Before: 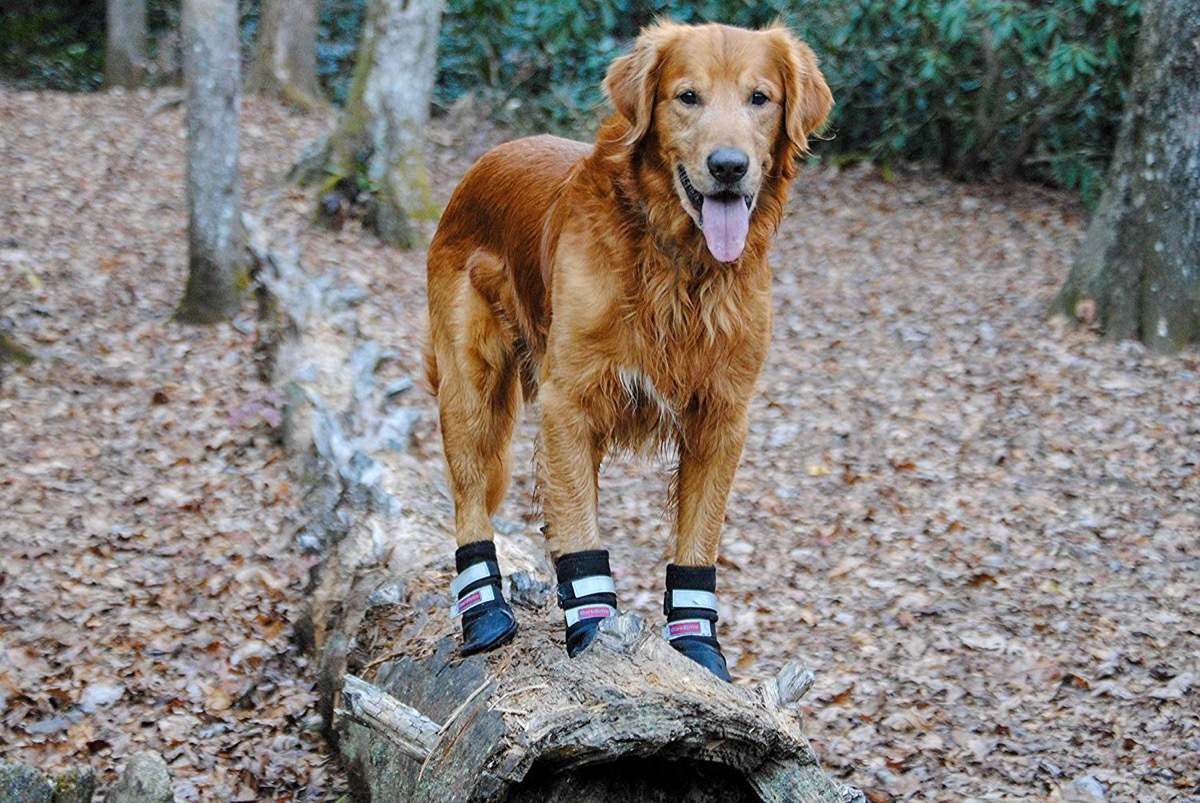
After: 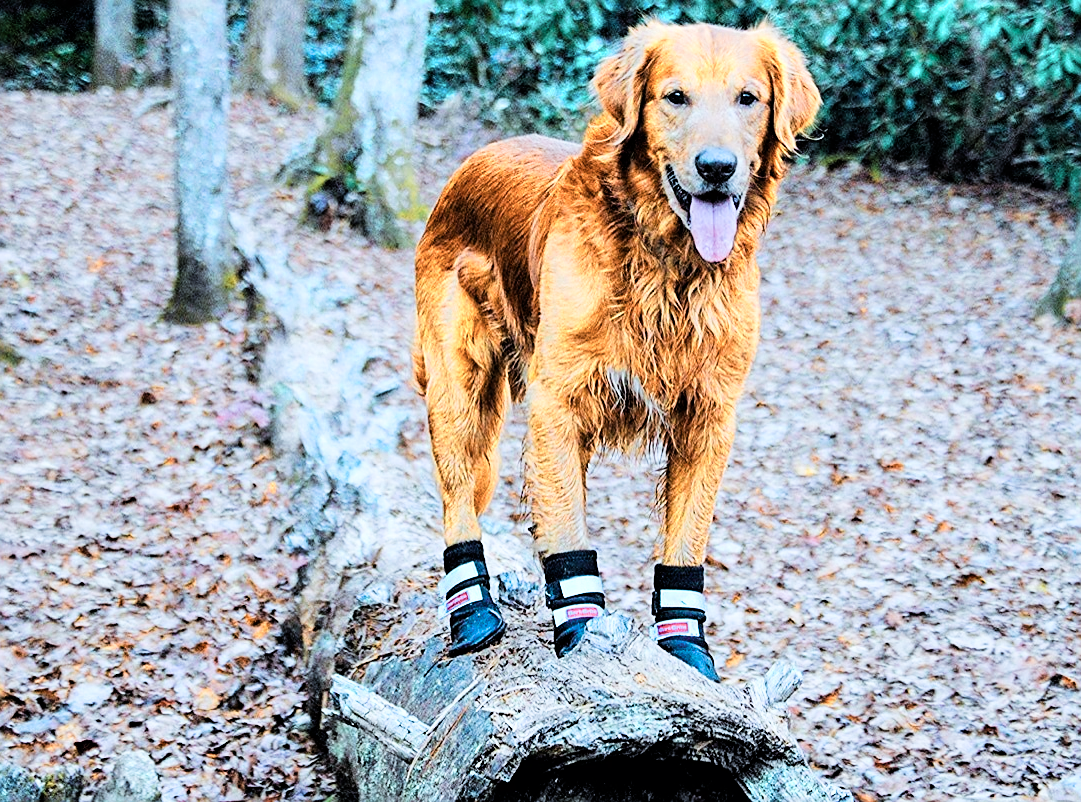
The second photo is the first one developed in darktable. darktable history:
crop and rotate: left 1.004%, right 8.911%
sharpen: on, module defaults
color balance rgb: shadows lift › chroma 3.352%, shadows lift › hue 279.26°, linear chroma grading › global chroma 15.604%, perceptual saturation grading › global saturation 0.92%, perceptual brilliance grading › highlights 2.517%, global vibrance 20%
color calibration: illuminant custom, x 0.368, y 0.373, temperature 4343.47 K
filmic rgb: black relative exposure -5.04 EV, white relative exposure 3.96 EV, hardness 2.9, contrast 1.298, highlights saturation mix -29.45%
exposure: black level correction 0, exposure 0.698 EV, compensate exposure bias true, compensate highlight preservation false
color zones: curves: ch0 [(0.018, 0.548) (0.197, 0.654) (0.425, 0.447) (0.605, 0.658) (0.732, 0.579)]; ch1 [(0.105, 0.531) (0.224, 0.531) (0.386, 0.39) (0.618, 0.456) (0.732, 0.456) (0.956, 0.421)]; ch2 [(0.039, 0.583) (0.215, 0.465) (0.399, 0.544) (0.465, 0.548) (0.614, 0.447) (0.724, 0.43) (0.882, 0.623) (0.956, 0.632)]
velvia: on, module defaults
